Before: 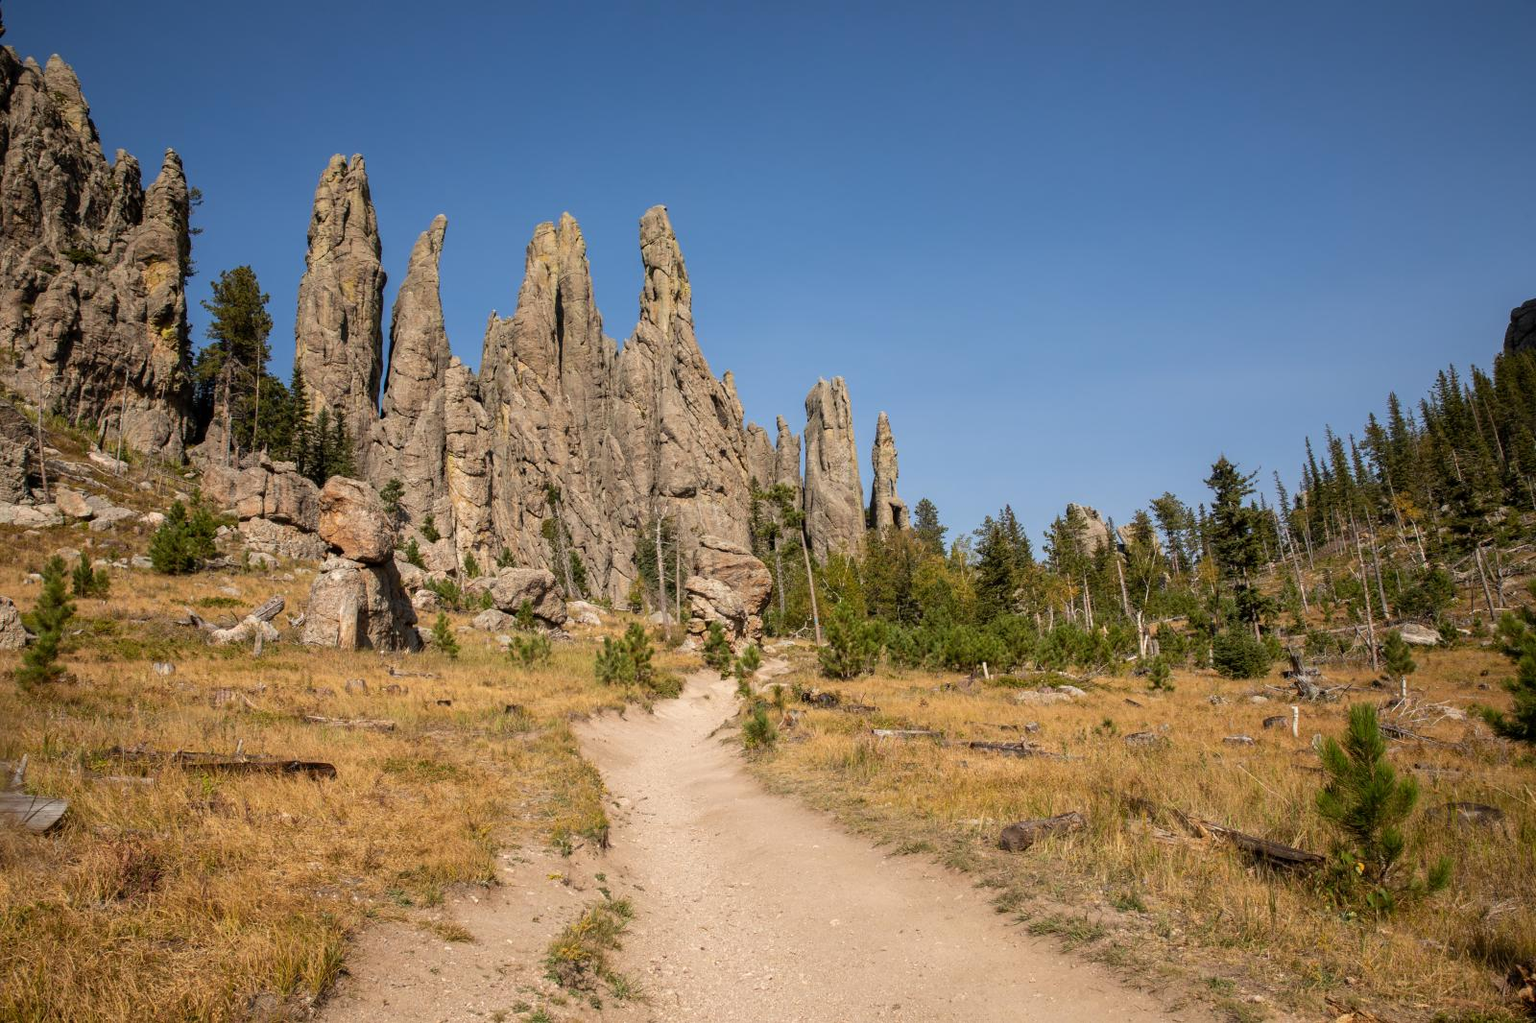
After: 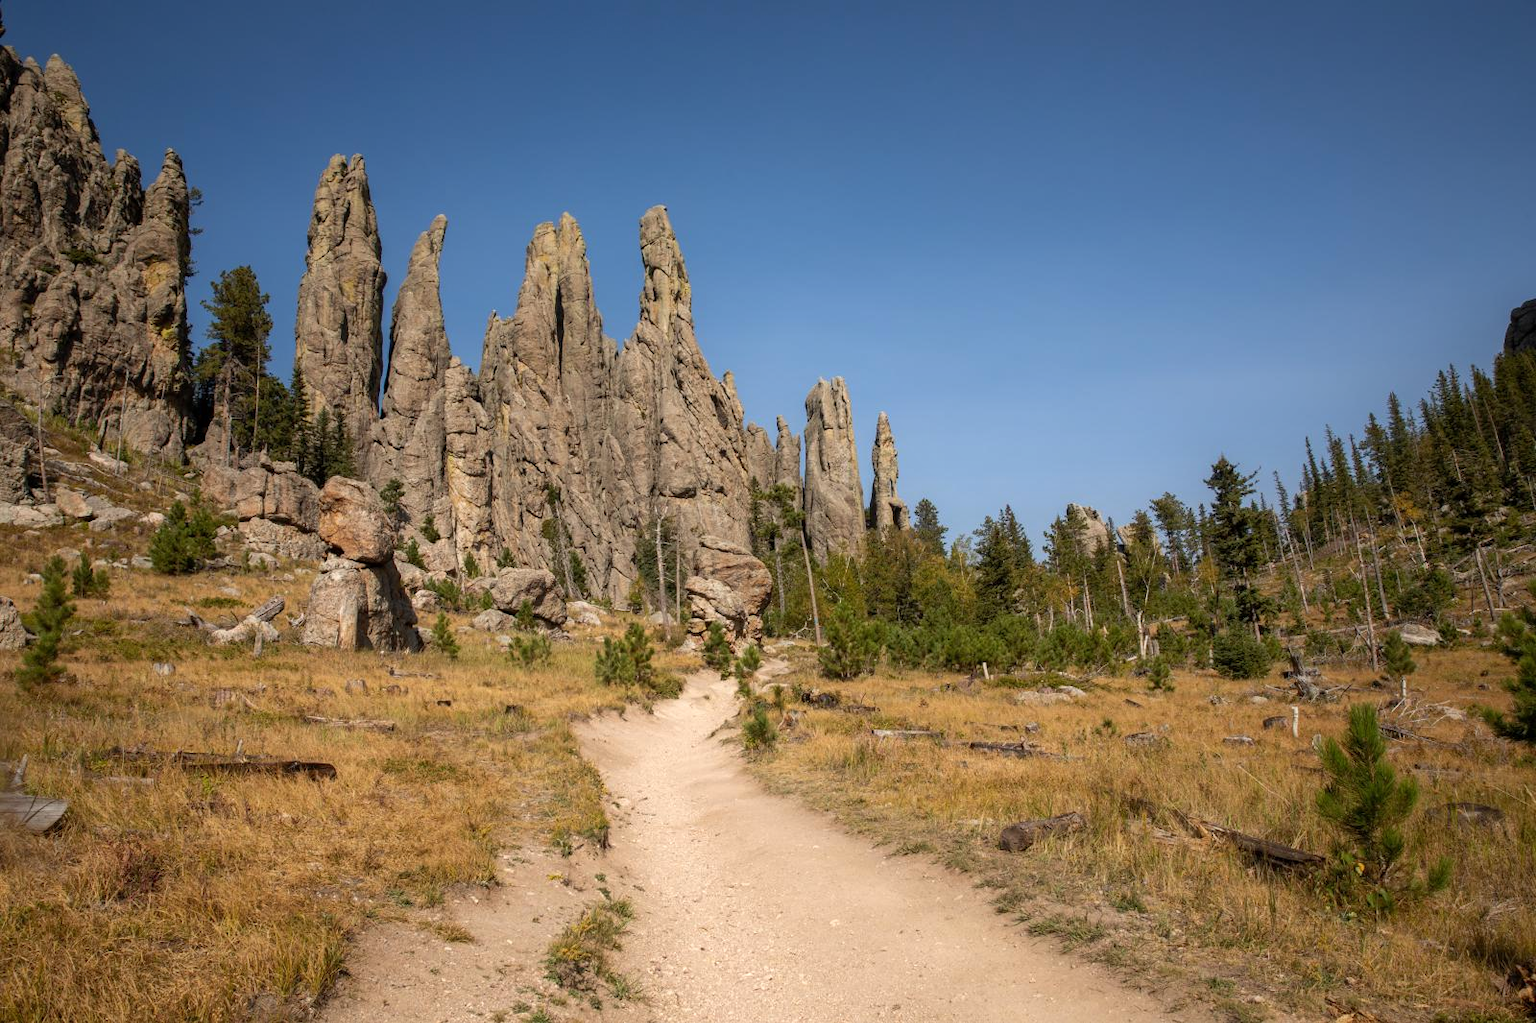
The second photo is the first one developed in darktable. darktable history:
tone equalizer: -8 EV -0.001 EV, -7 EV 0.002 EV, -6 EV -0.003 EV, -5 EV -0.009 EV, -4 EV -0.061 EV, -3 EV -0.206 EV, -2 EV -0.254 EV, -1 EV 0.119 EV, +0 EV 0.304 EV, mask exposure compensation -0.491 EV
